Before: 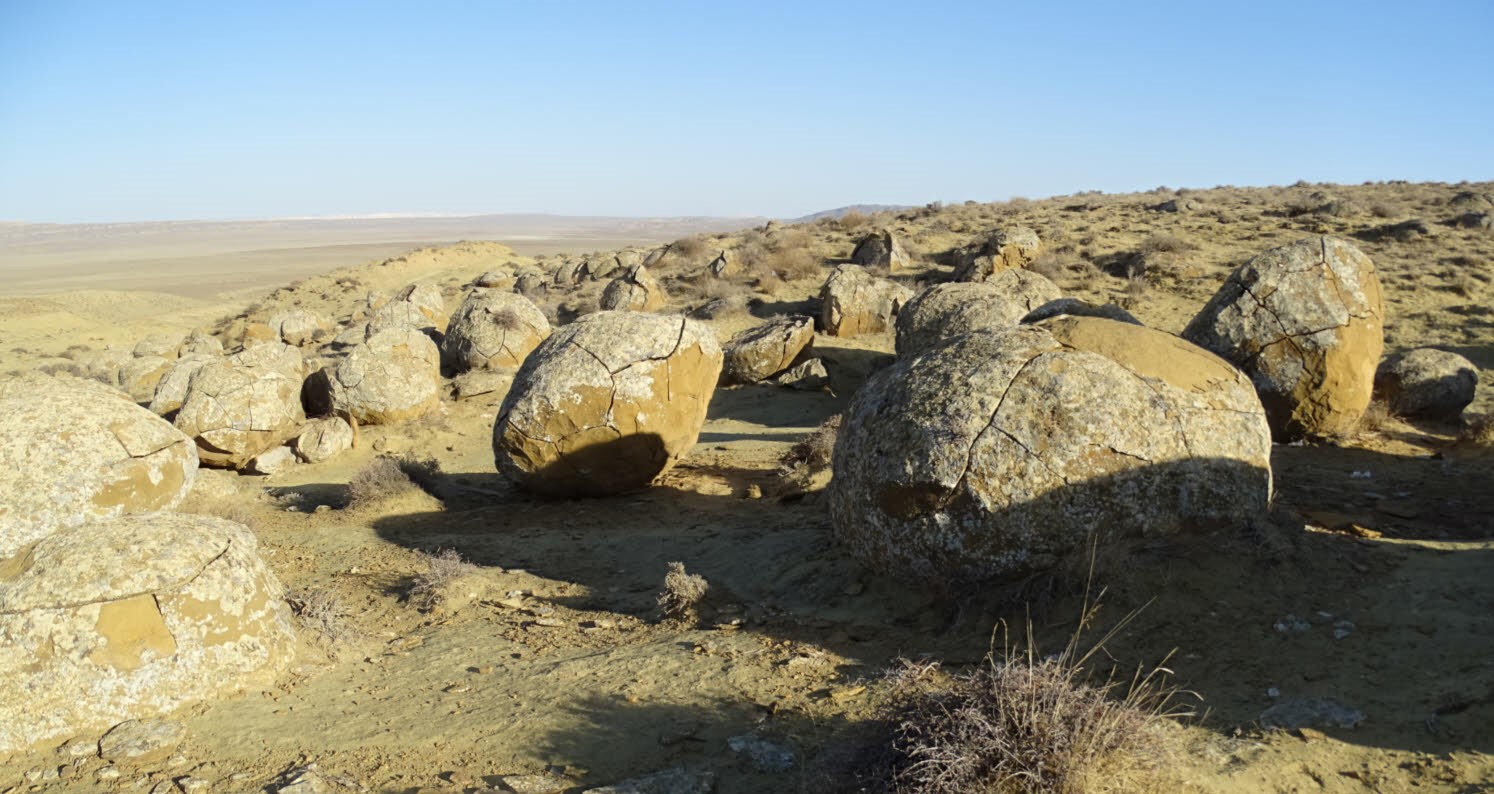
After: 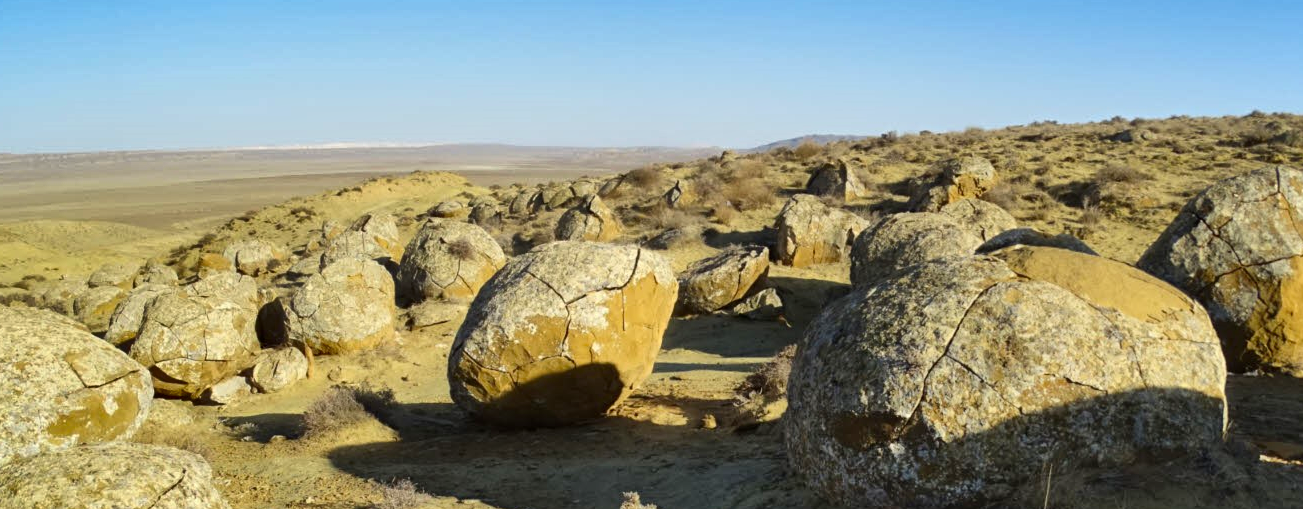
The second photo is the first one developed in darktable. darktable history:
crop: left 3.043%, top 8.885%, right 9.677%, bottom 26.893%
shadows and highlights: shadows 60.26, highlights -60.22, soften with gaussian
contrast brightness saturation: contrast 0.093, saturation 0.276
